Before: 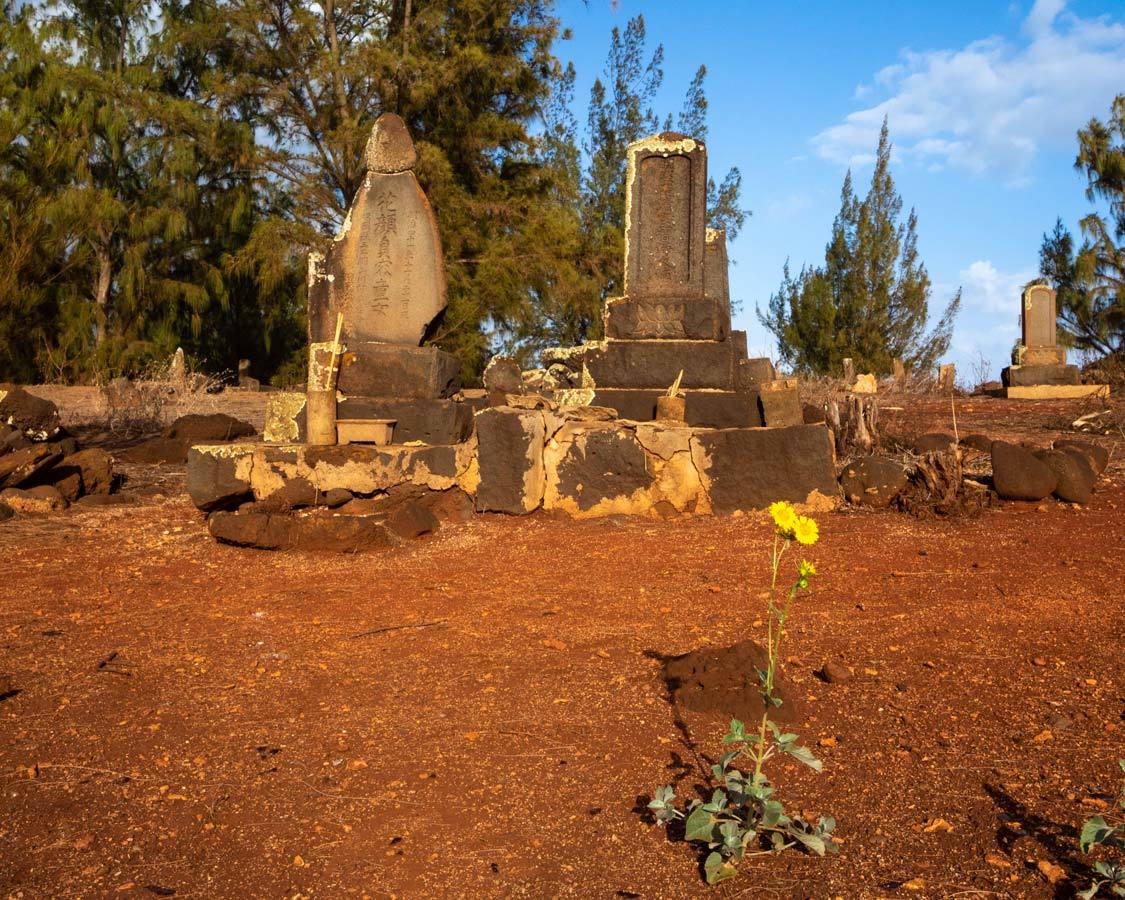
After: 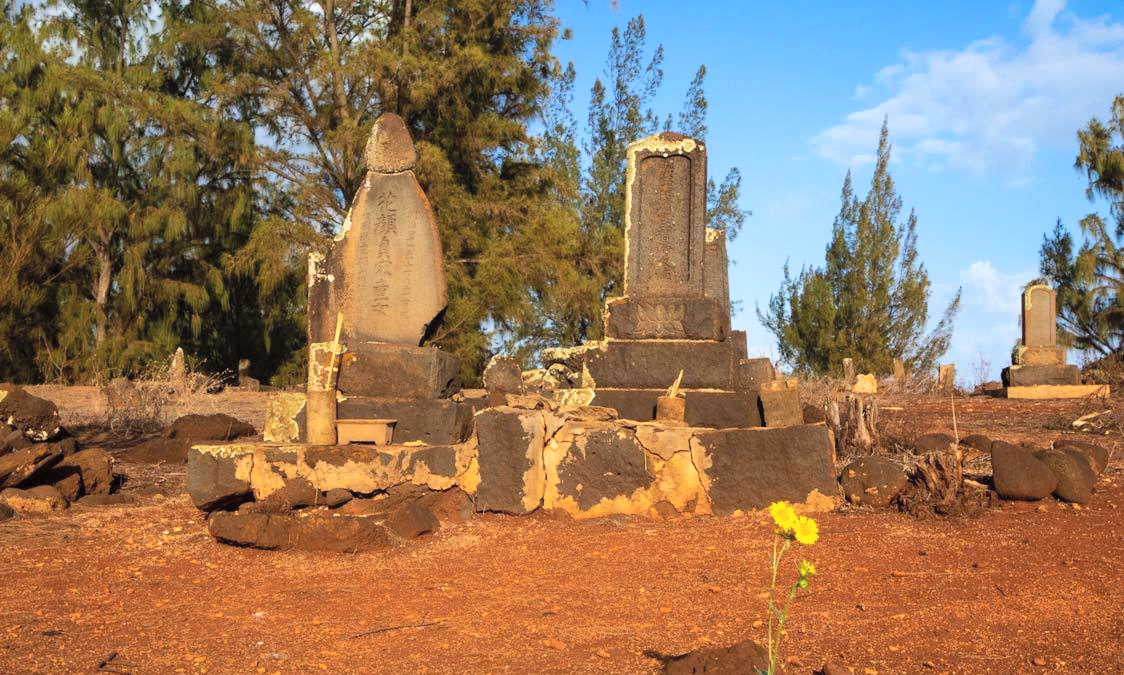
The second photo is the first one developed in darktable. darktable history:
crop: bottom 24.967%
contrast brightness saturation: brightness 0.15
